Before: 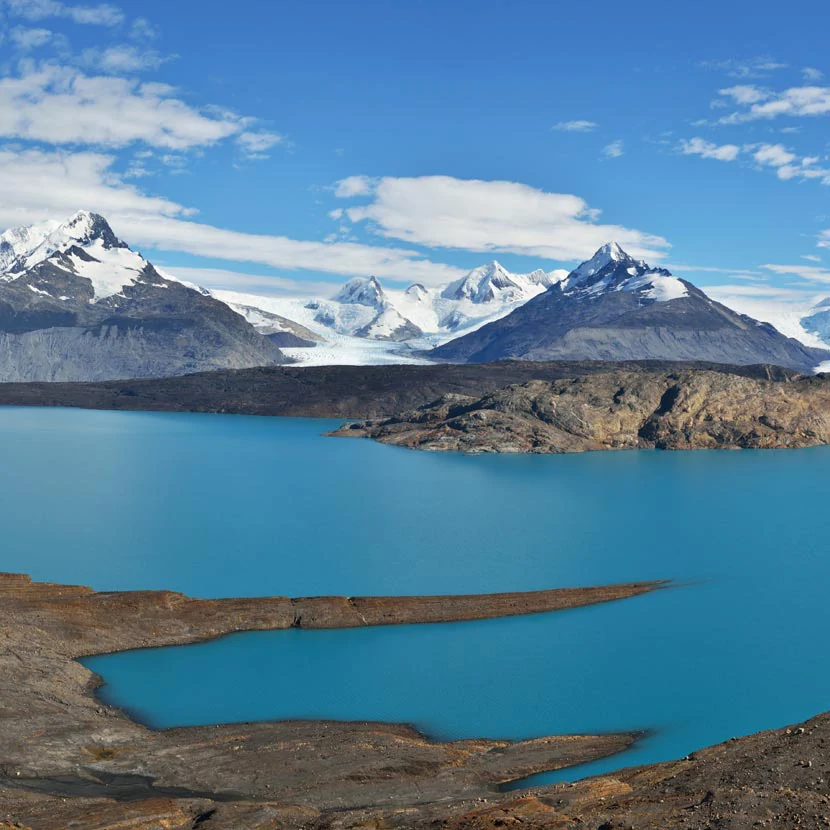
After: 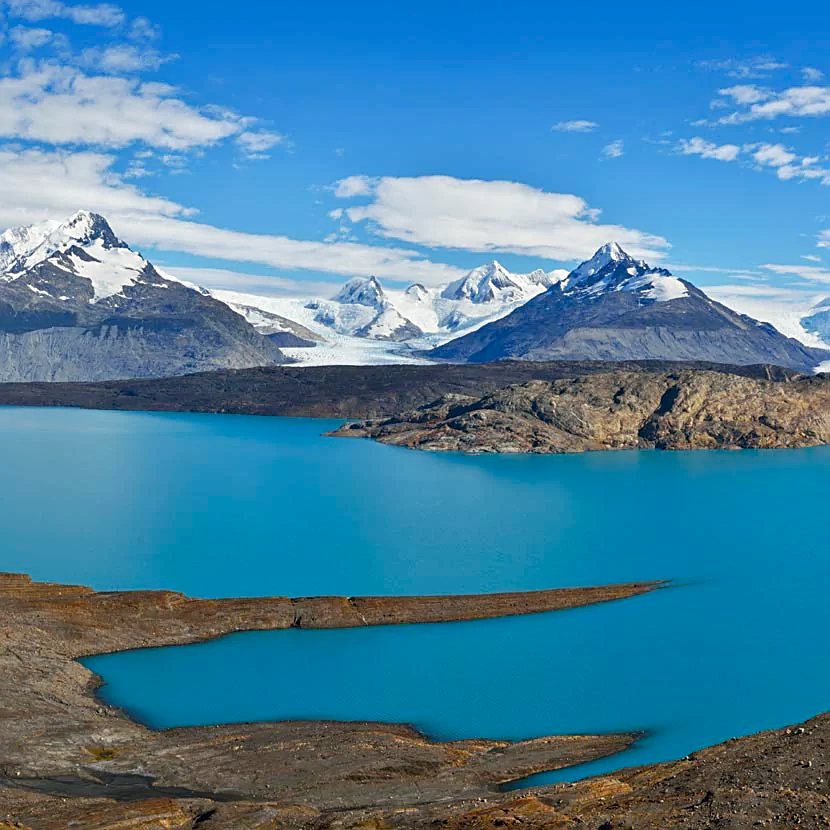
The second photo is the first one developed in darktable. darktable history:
color balance rgb: linear chroma grading › global chroma 16.609%, perceptual saturation grading › global saturation 0.463%, perceptual saturation grading › highlights -18.851%, perceptual saturation grading › mid-tones 6.636%, perceptual saturation grading › shadows 28.137%
tone equalizer: -7 EV 0.136 EV
local contrast: detail 115%
sharpen: on, module defaults
